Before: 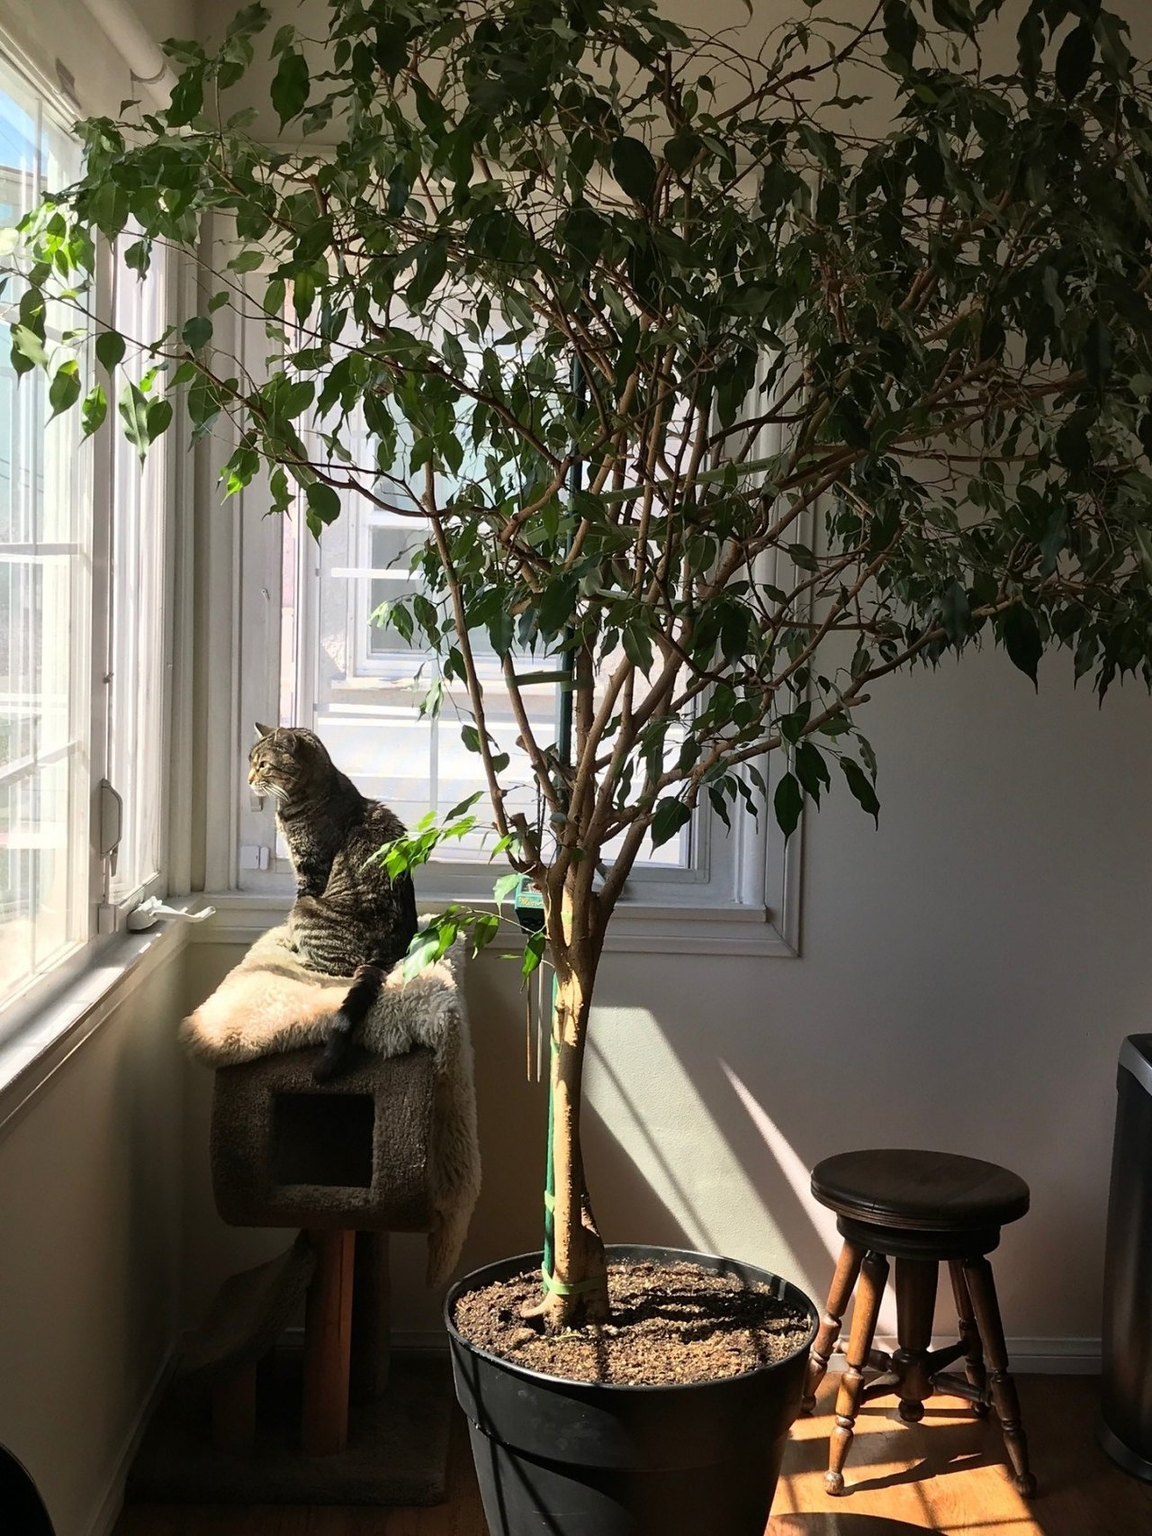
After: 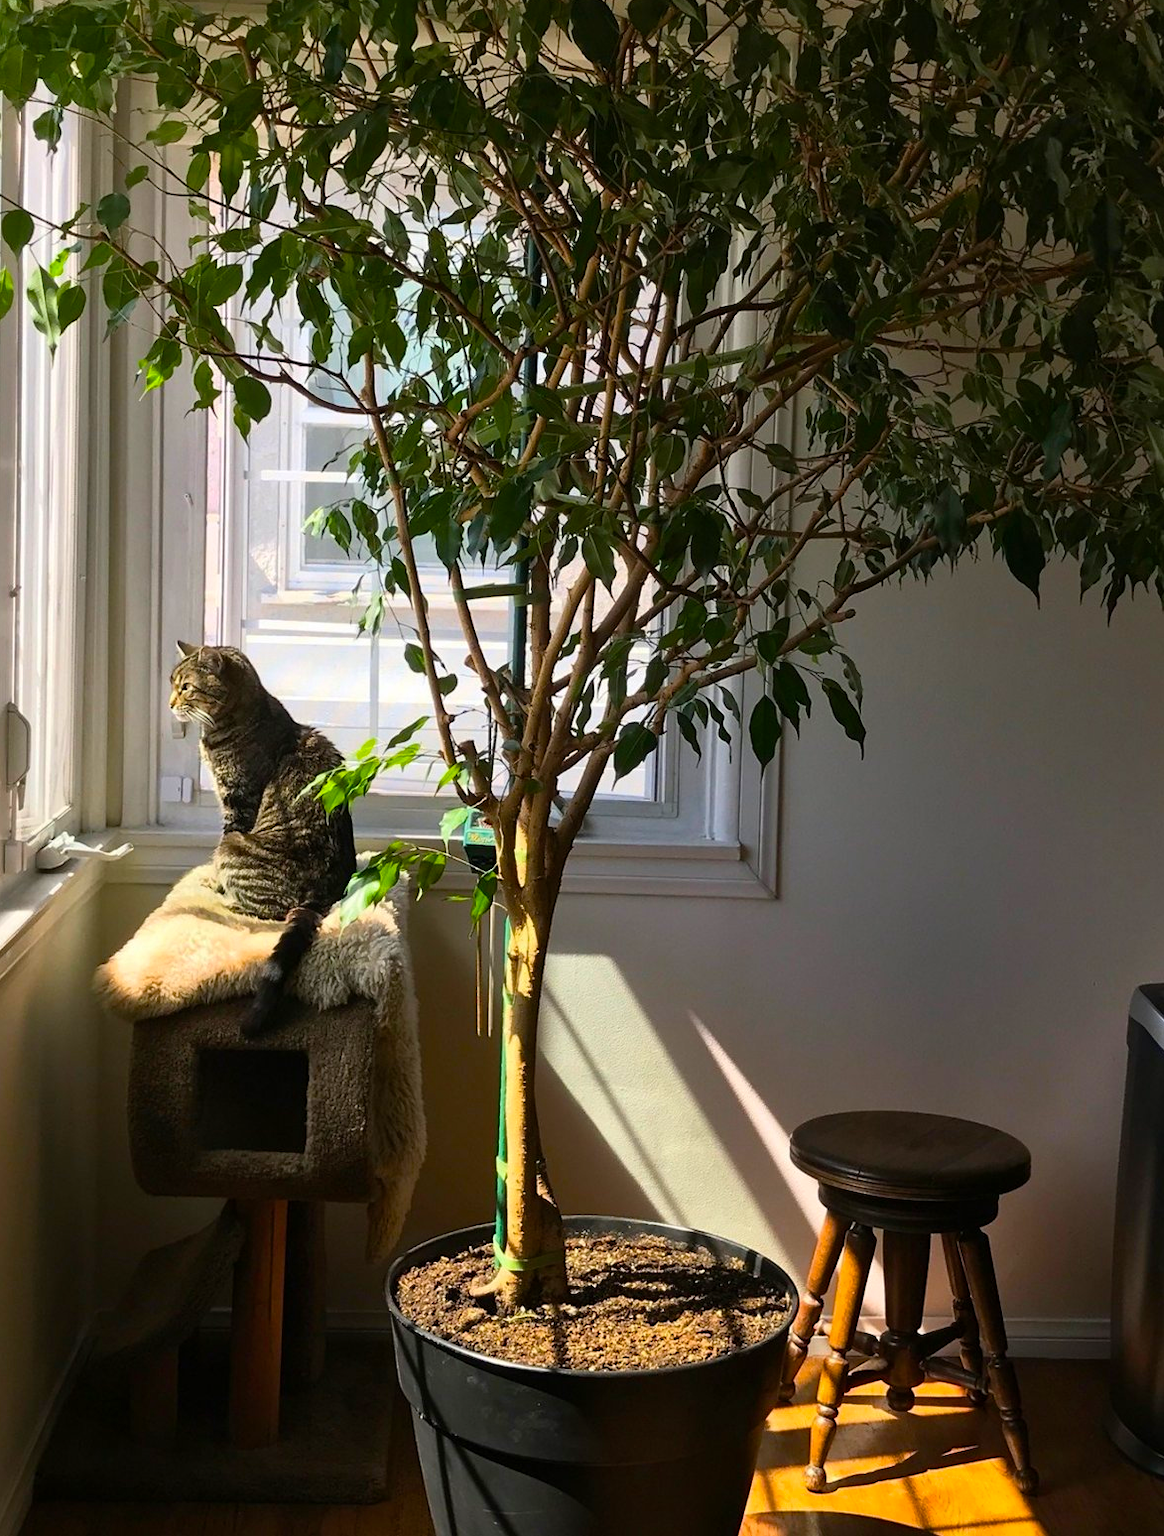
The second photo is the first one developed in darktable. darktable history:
crop and rotate: left 8.262%, top 9.226%
color balance rgb: linear chroma grading › global chroma 15%, perceptual saturation grading › global saturation 30%
